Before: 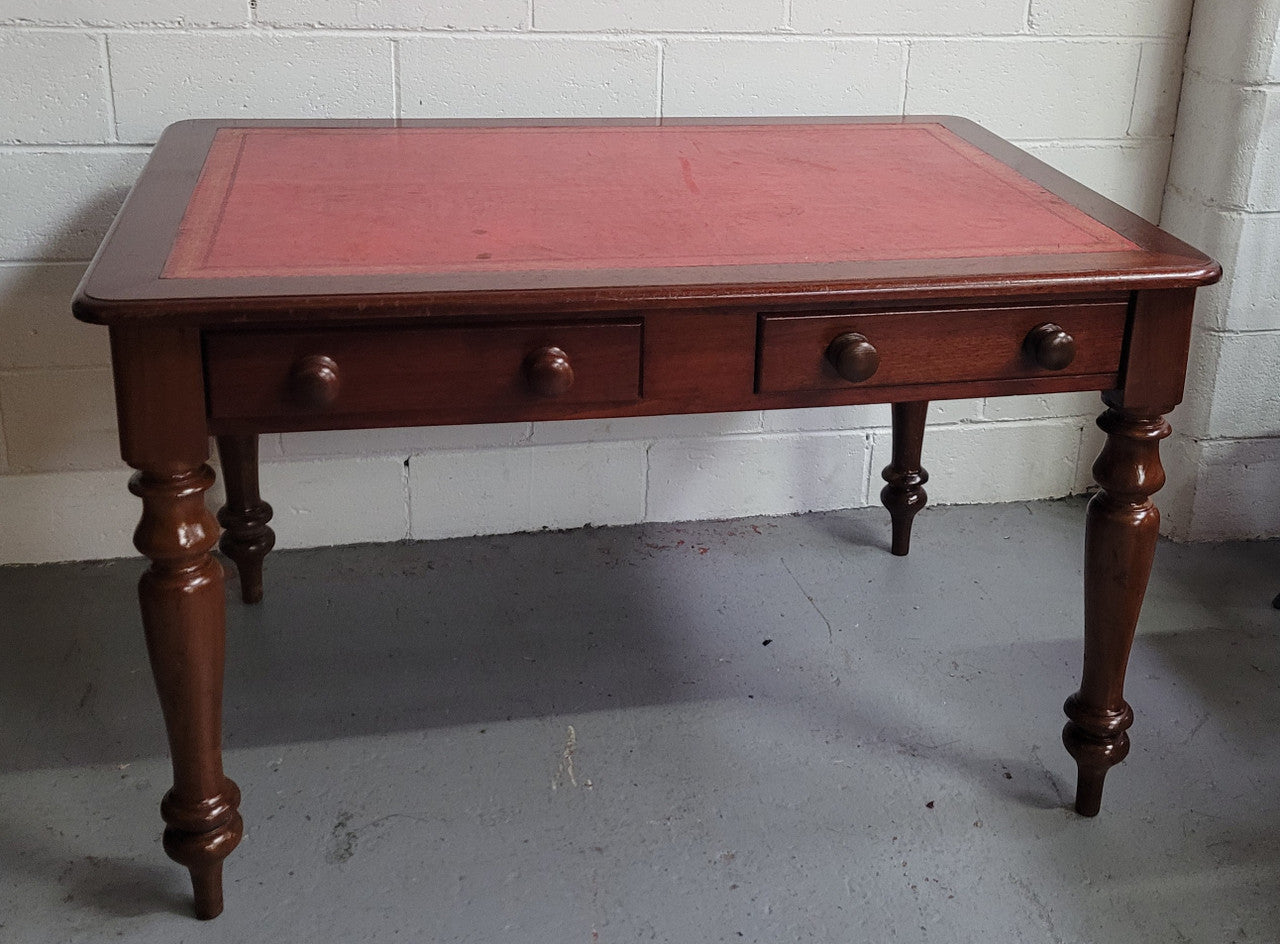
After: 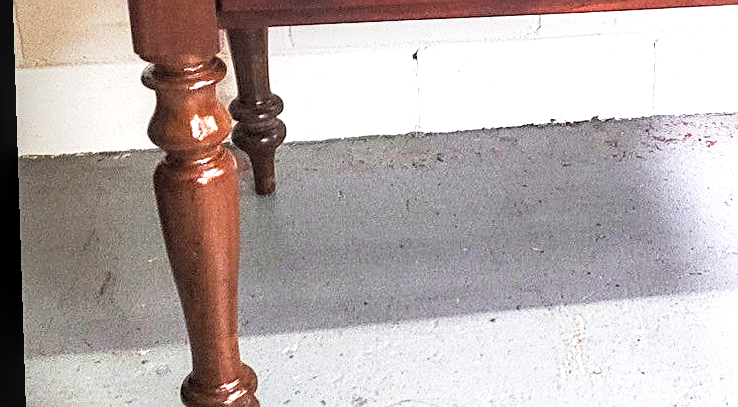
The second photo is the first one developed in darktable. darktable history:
base curve: curves: ch0 [(0, 0) (0.579, 0.807) (1, 1)], preserve colors none
sharpen: on, module defaults
local contrast: highlights 35%, detail 135%
rotate and perspective: lens shift (vertical) 0.048, lens shift (horizontal) -0.024, automatic cropping off
exposure: exposure 2.207 EV, compensate highlight preservation false
crop: top 44.483%, right 43.593%, bottom 12.892%
